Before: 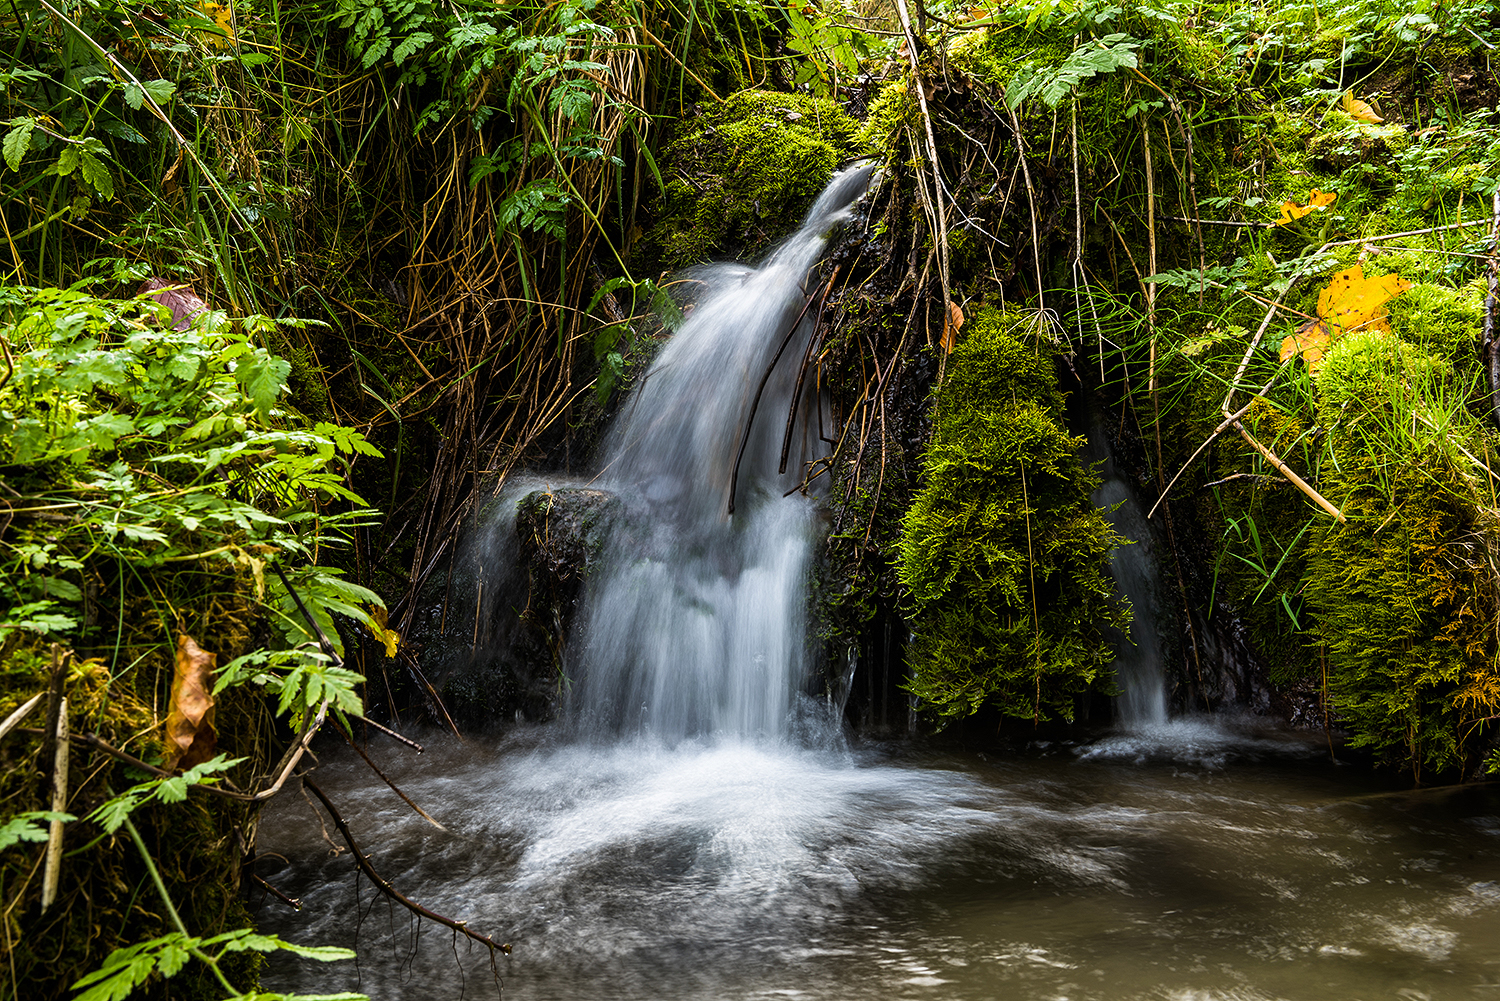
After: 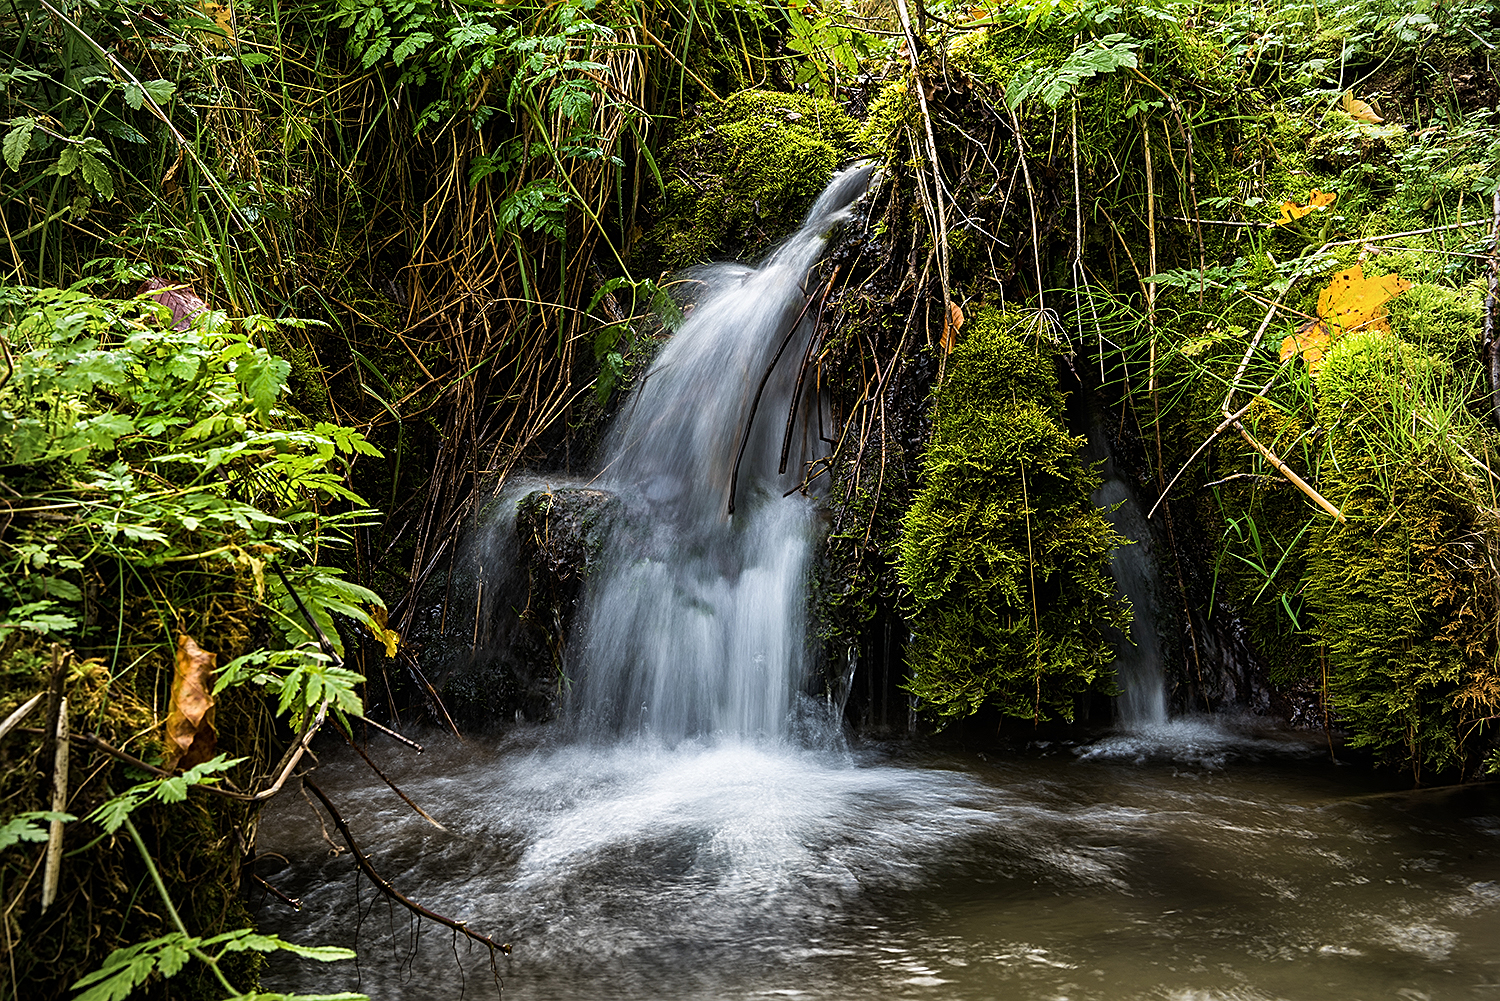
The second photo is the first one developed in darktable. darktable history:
vignetting: fall-off radius 81.94%
sharpen: on, module defaults
